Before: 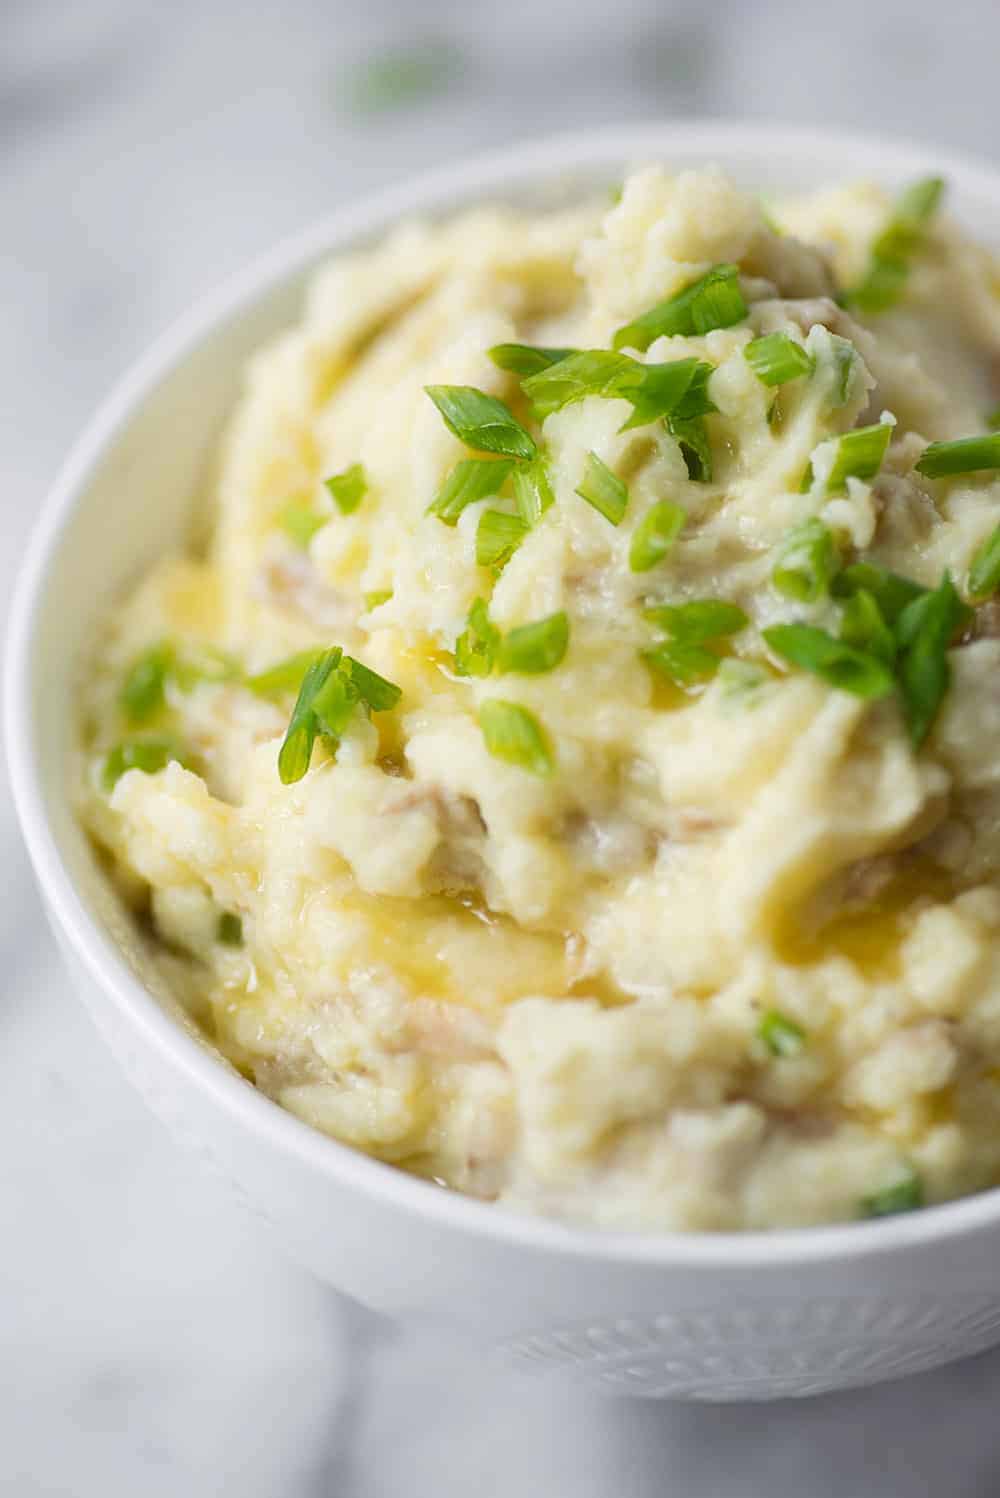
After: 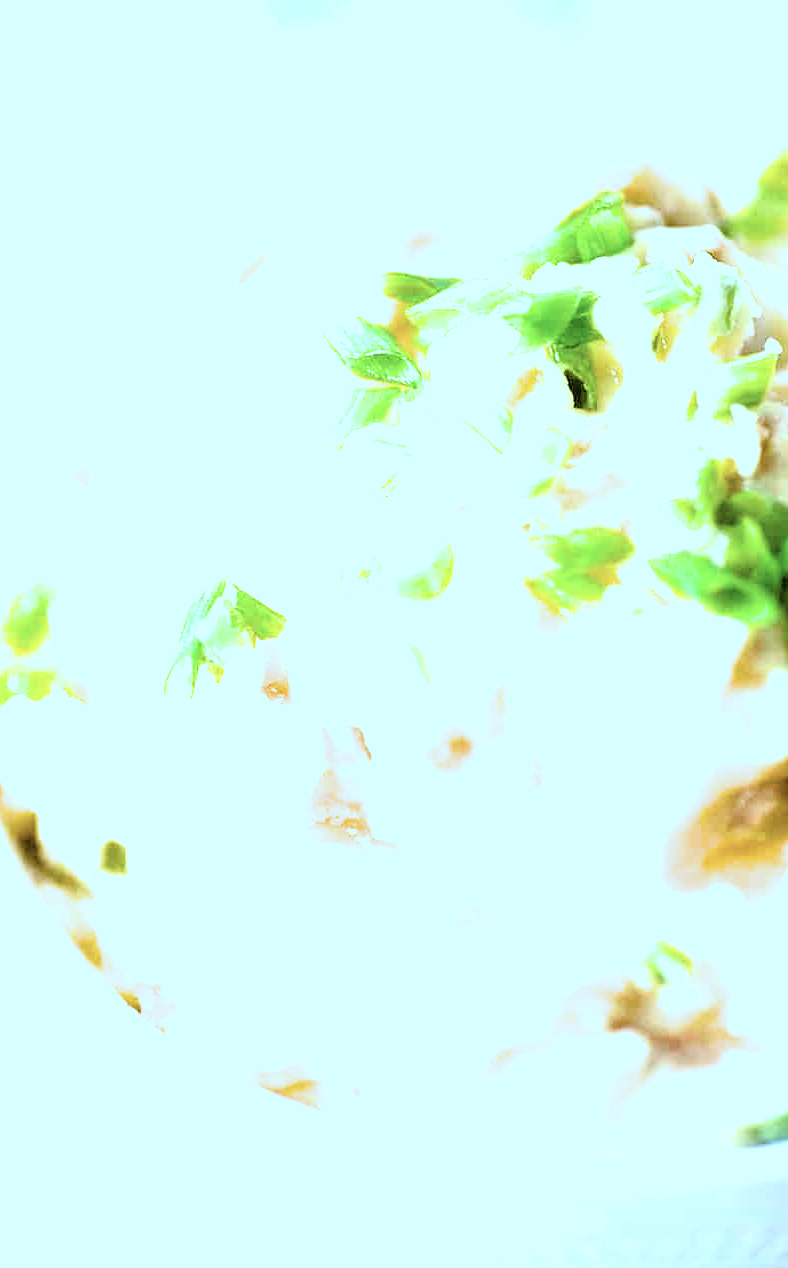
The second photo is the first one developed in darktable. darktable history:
crop: left 11.564%, top 4.872%, right 9.556%, bottom 10.446%
color correction: highlights a* -8.78, highlights b* -23.79
exposure: black level correction 0.014, exposure 1.773 EV, compensate highlight preservation false
filmic rgb: middle gray luminance 8.95%, black relative exposure -6.32 EV, white relative exposure 2.7 EV, threshold 2.97 EV, target black luminance 0%, hardness 4.75, latitude 74.09%, contrast 1.332, shadows ↔ highlights balance 9.77%, enable highlight reconstruction true
